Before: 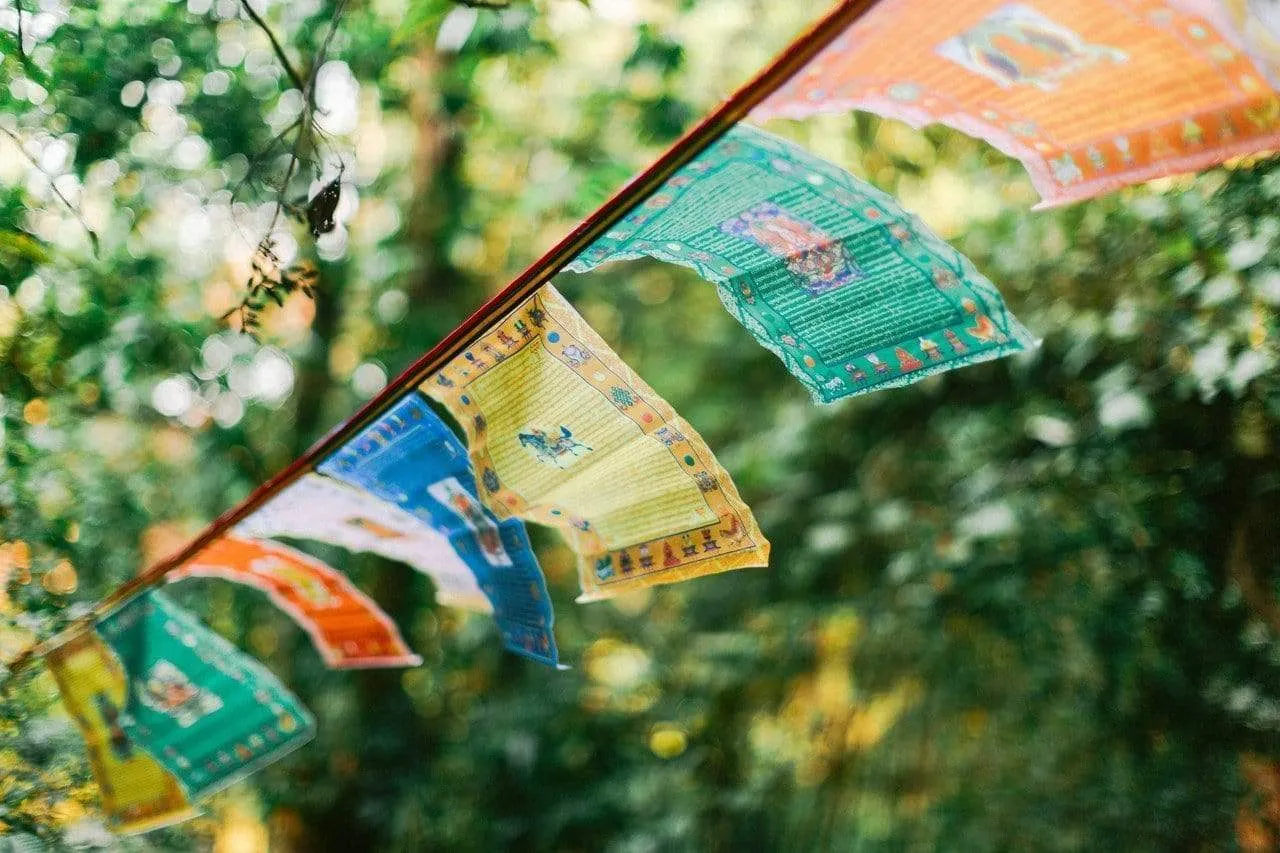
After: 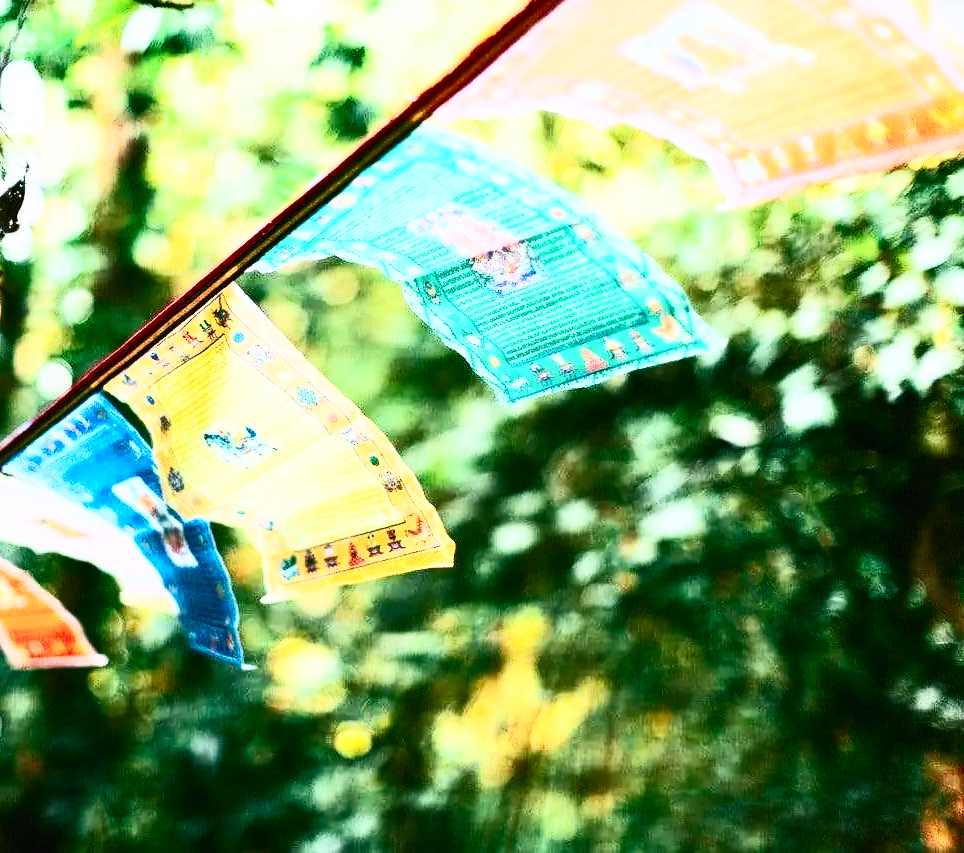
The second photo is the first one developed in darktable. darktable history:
shadows and highlights: radius 126.19, shadows 30.49, highlights -30.57, low approximation 0.01, soften with gaussian
base curve: curves: ch0 [(0, 0) (0.005, 0.002) (0.15, 0.3) (0.4, 0.7) (0.75, 0.95) (1, 1)], preserve colors none
exposure: exposure -0.349 EV, compensate highlight preservation false
levels: mode automatic, levels [0.031, 0.5, 0.969]
contrast brightness saturation: contrast 0.612, brightness 0.333, saturation 0.136
crop and rotate: left 24.684%
color calibration: output R [1.003, 0.027, -0.041, 0], output G [-0.018, 1.043, -0.038, 0], output B [0.071, -0.086, 1.017, 0], gray › normalize channels true, illuminant as shot in camera, x 0.358, y 0.373, temperature 4628.91 K, gamut compression 0.015
